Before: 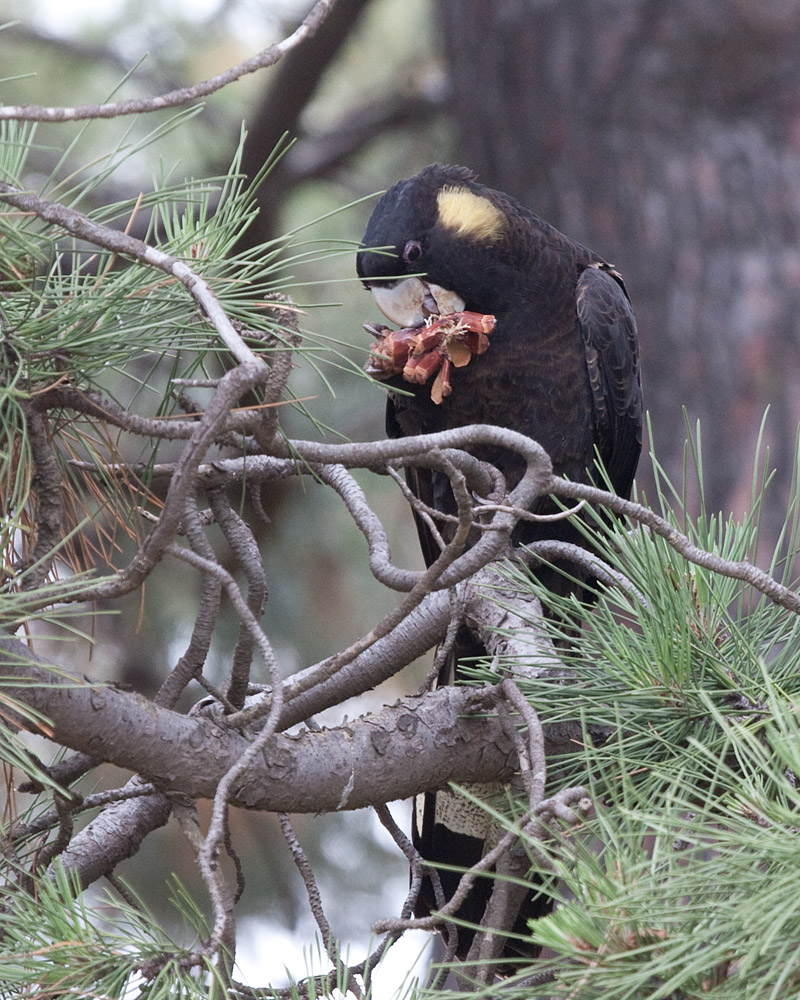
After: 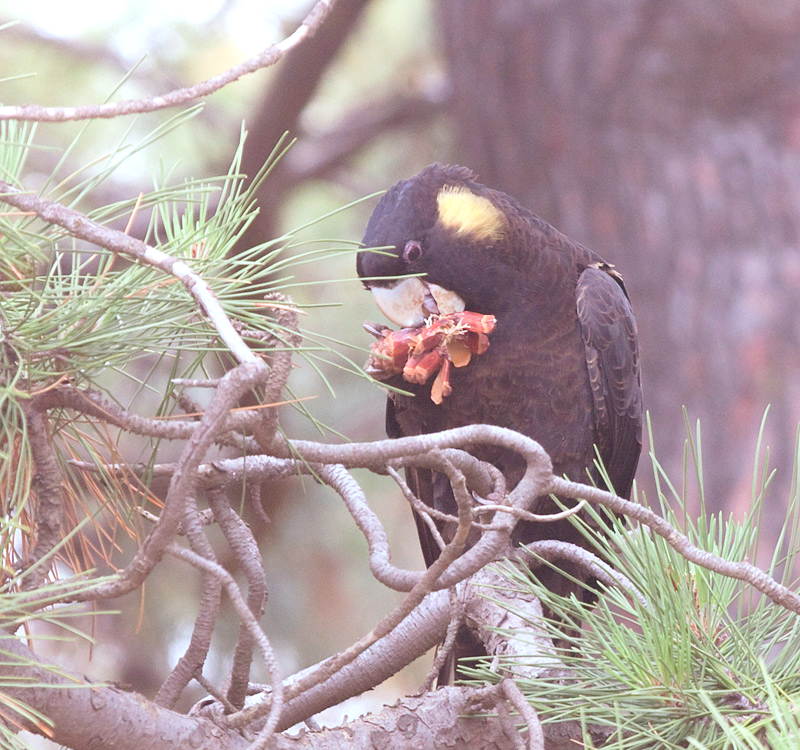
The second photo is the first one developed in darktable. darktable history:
crop: bottom 24.967%
local contrast: detail 69%
contrast brightness saturation: contrast 0.05, brightness 0.06, saturation 0.01
rgb levels: mode RGB, independent channels, levels [[0, 0.474, 1], [0, 0.5, 1], [0, 0.5, 1]]
exposure: exposure 0.935 EV, compensate highlight preservation false
